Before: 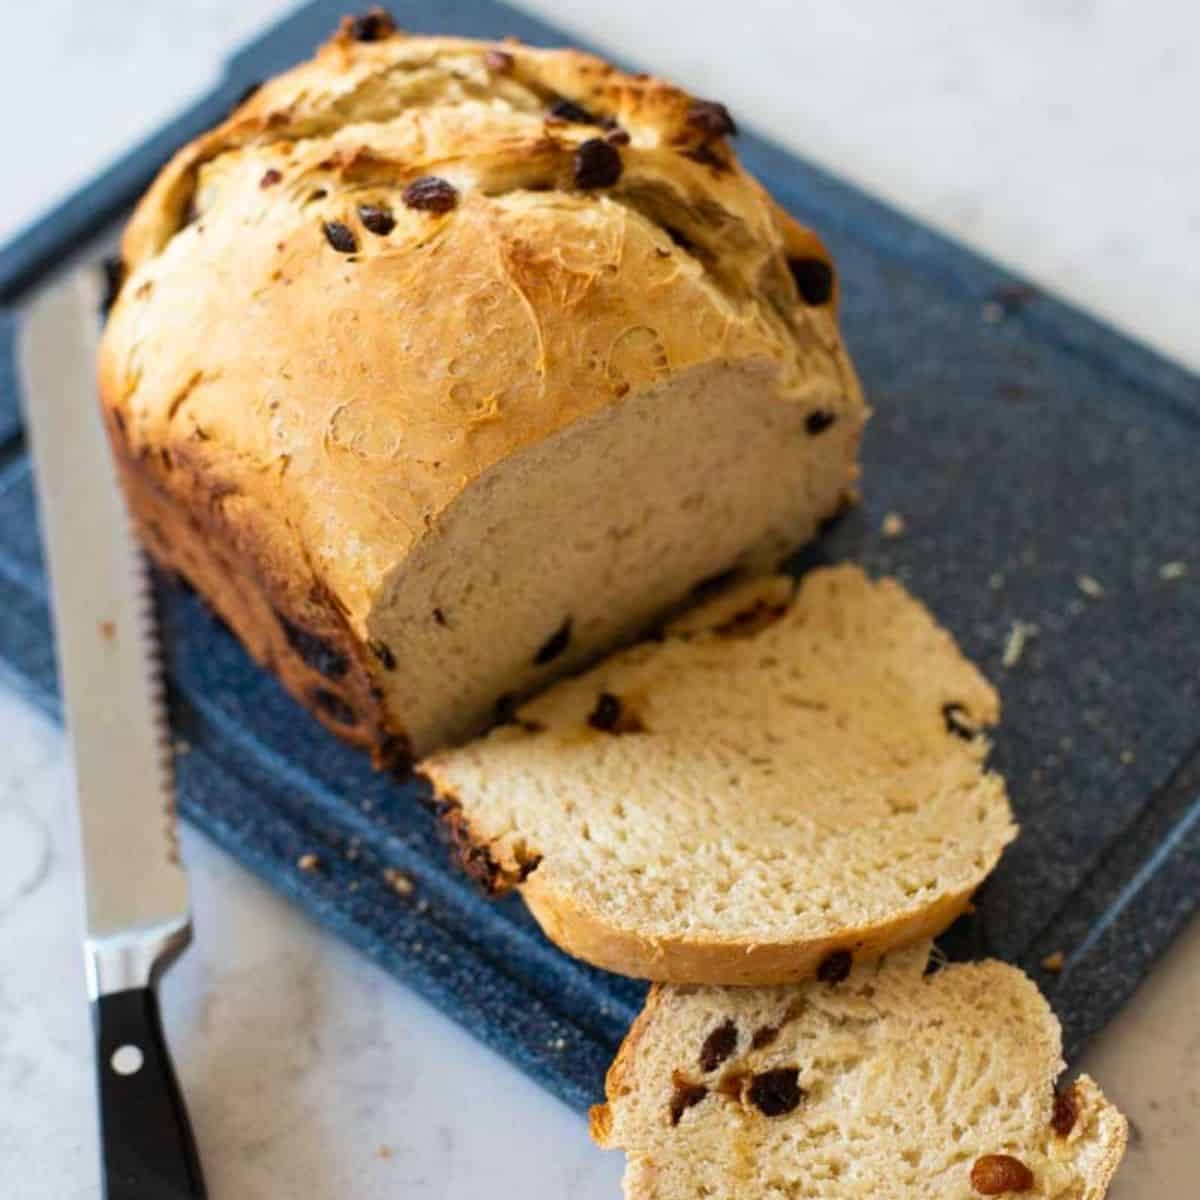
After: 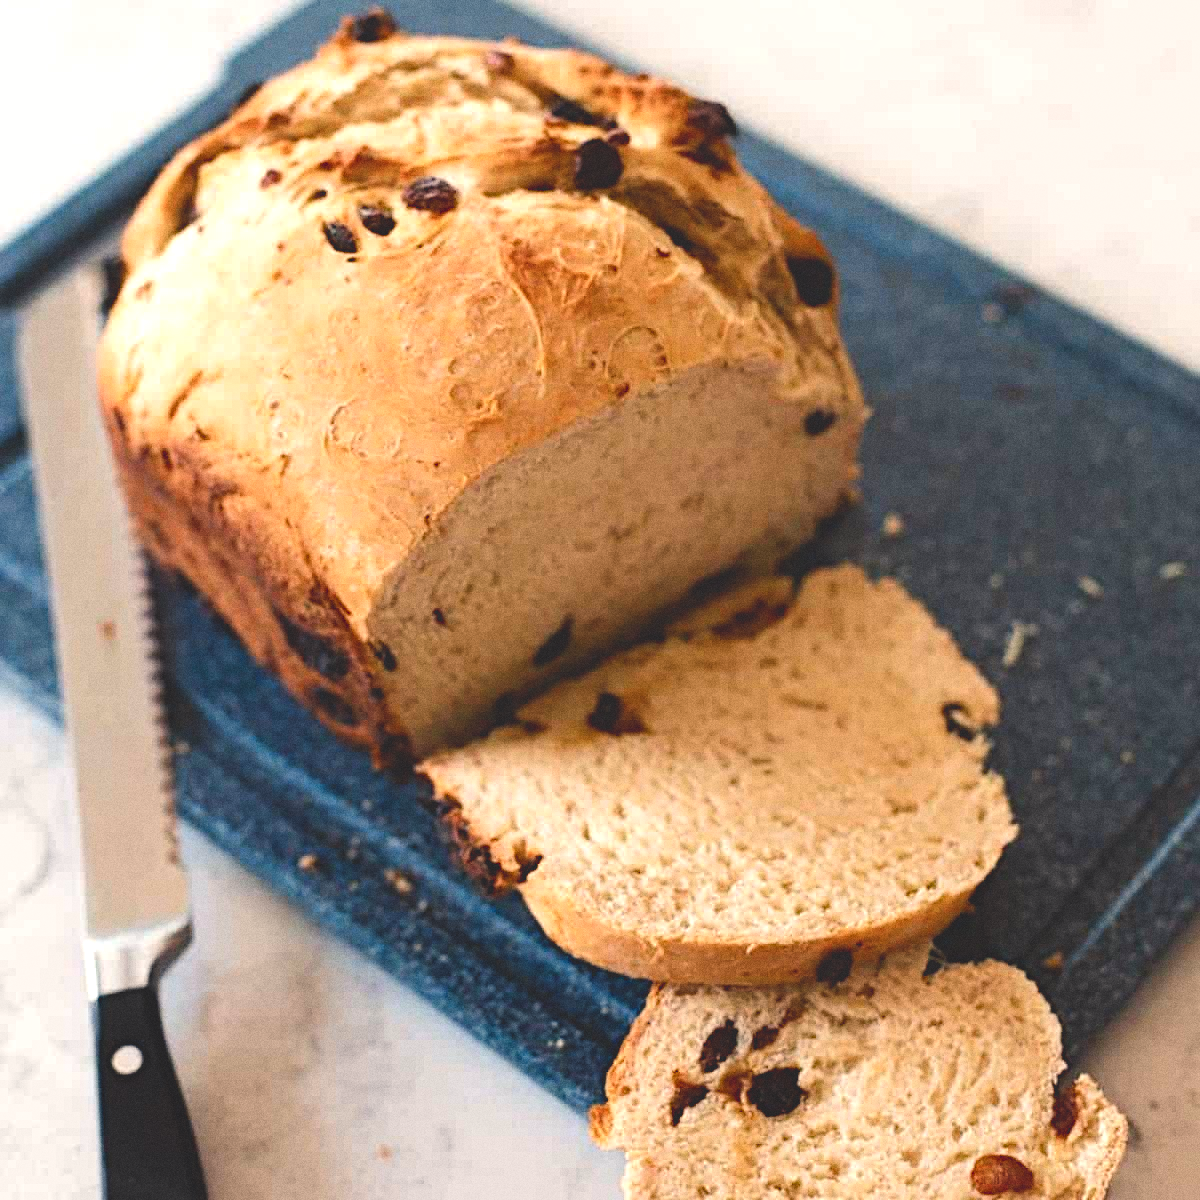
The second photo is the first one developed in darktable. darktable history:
contrast equalizer "negative clarity": octaves 7, y [[0.6 ×6], [0.55 ×6], [0 ×6], [0 ×6], [0 ×6]], mix -0.2
diffuse or sharpen "_builtin_sharpen demosaicing | AA filter": edge sensitivity 1, 1st order anisotropy 100%, 2nd order anisotropy 100%, 3rd order anisotropy 100%, 4th order anisotropy 100%, 1st order speed -25%, 2nd order speed -25%, 3rd order speed -25%, 4th order speed -25%
diffuse or sharpen "bloom 10%": radius span 32, 1st order speed 50%, 2nd order speed 50%, 3rd order speed 50%, 4th order speed 50% | blend: blend mode normal, opacity 10%; mask: uniform (no mask)
grain "film": coarseness 0.09 ISO
rgb primaries "creative|film": red hue 0.019, red purity 0.907, green hue 0.07, green purity 0.883, blue hue -0.093, blue purity 0.96
tone equalizer "_builtin_contrast tone curve | soft": -8 EV -0.417 EV, -7 EV -0.389 EV, -6 EV -0.333 EV, -5 EV -0.222 EV, -3 EV 0.222 EV, -2 EV 0.333 EV, -1 EV 0.389 EV, +0 EV 0.417 EV, edges refinement/feathering 500, mask exposure compensation -1.57 EV, preserve details no
color balance rgb "creative|film": shadows lift › chroma 2%, shadows lift › hue 247.2°, power › chroma 0.3%, power › hue 25.2°, highlights gain › chroma 3%, highlights gain › hue 60°, global offset › luminance 2%, perceptual saturation grading › global saturation 20%, perceptual saturation grading › highlights -20%, perceptual saturation grading › shadows 30%
